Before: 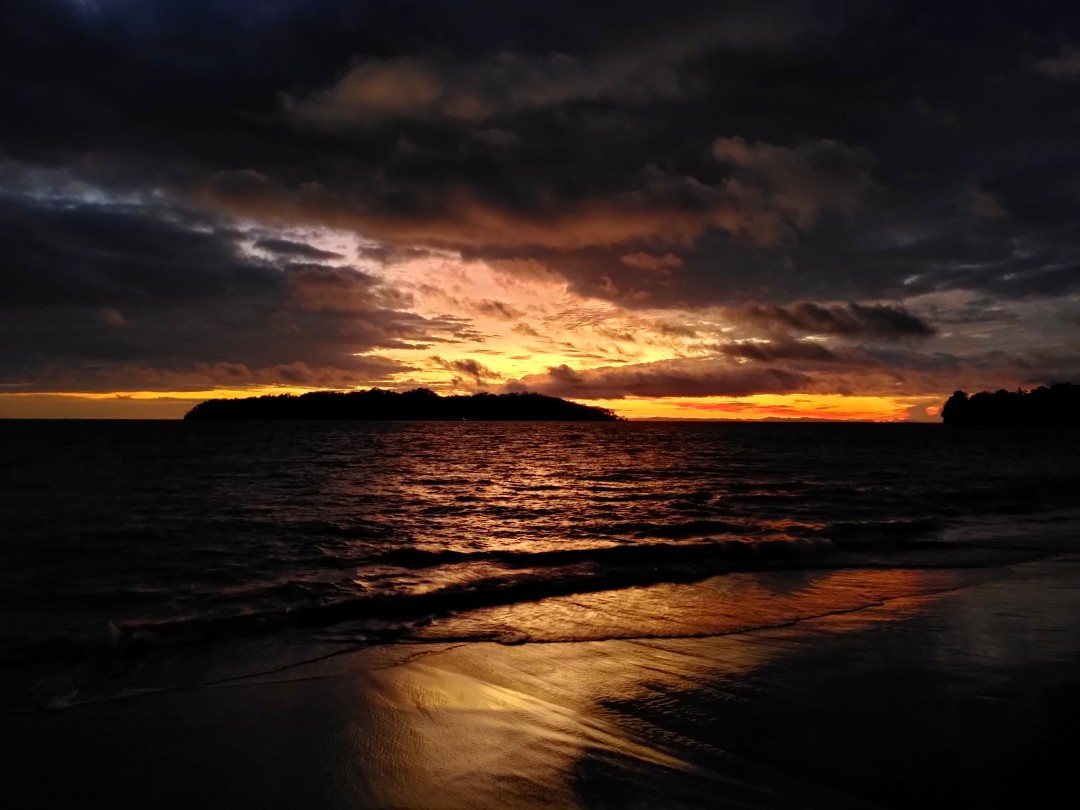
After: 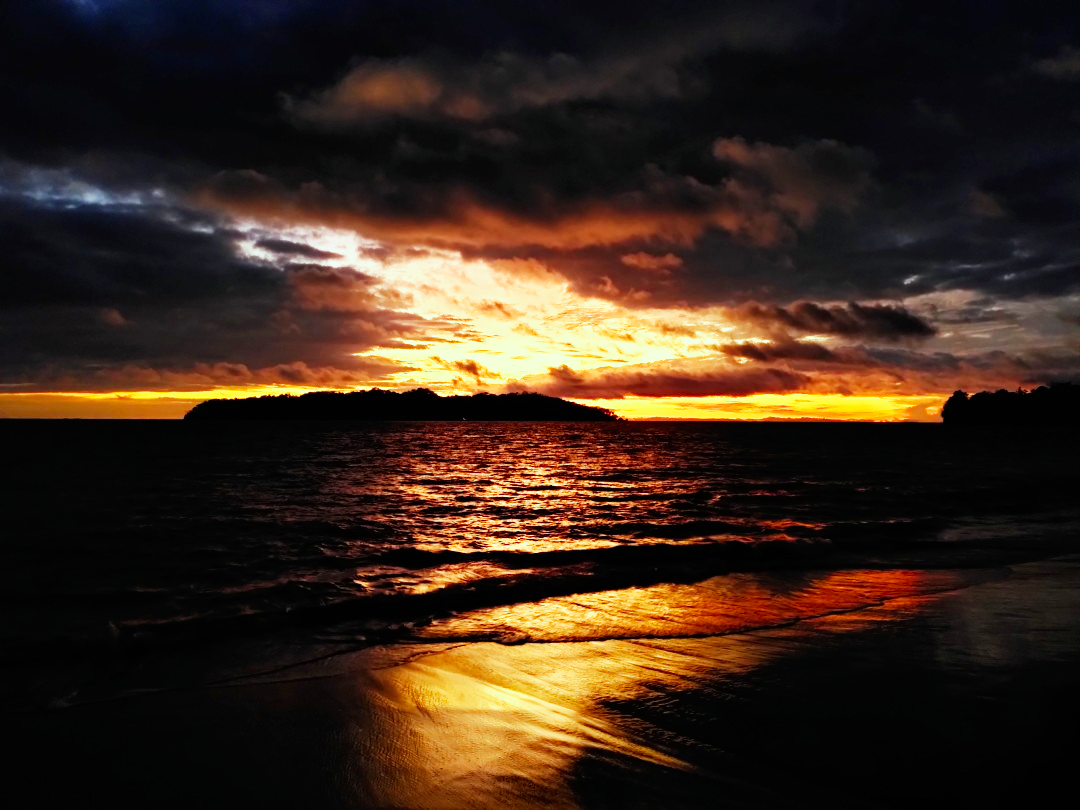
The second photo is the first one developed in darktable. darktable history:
base curve: curves: ch0 [(0, 0) (0.007, 0.004) (0.027, 0.03) (0.046, 0.07) (0.207, 0.54) (0.442, 0.872) (0.673, 0.972) (1, 1)], preserve colors none
color correction: highlights a* -6.69, highlights b* 0.49
